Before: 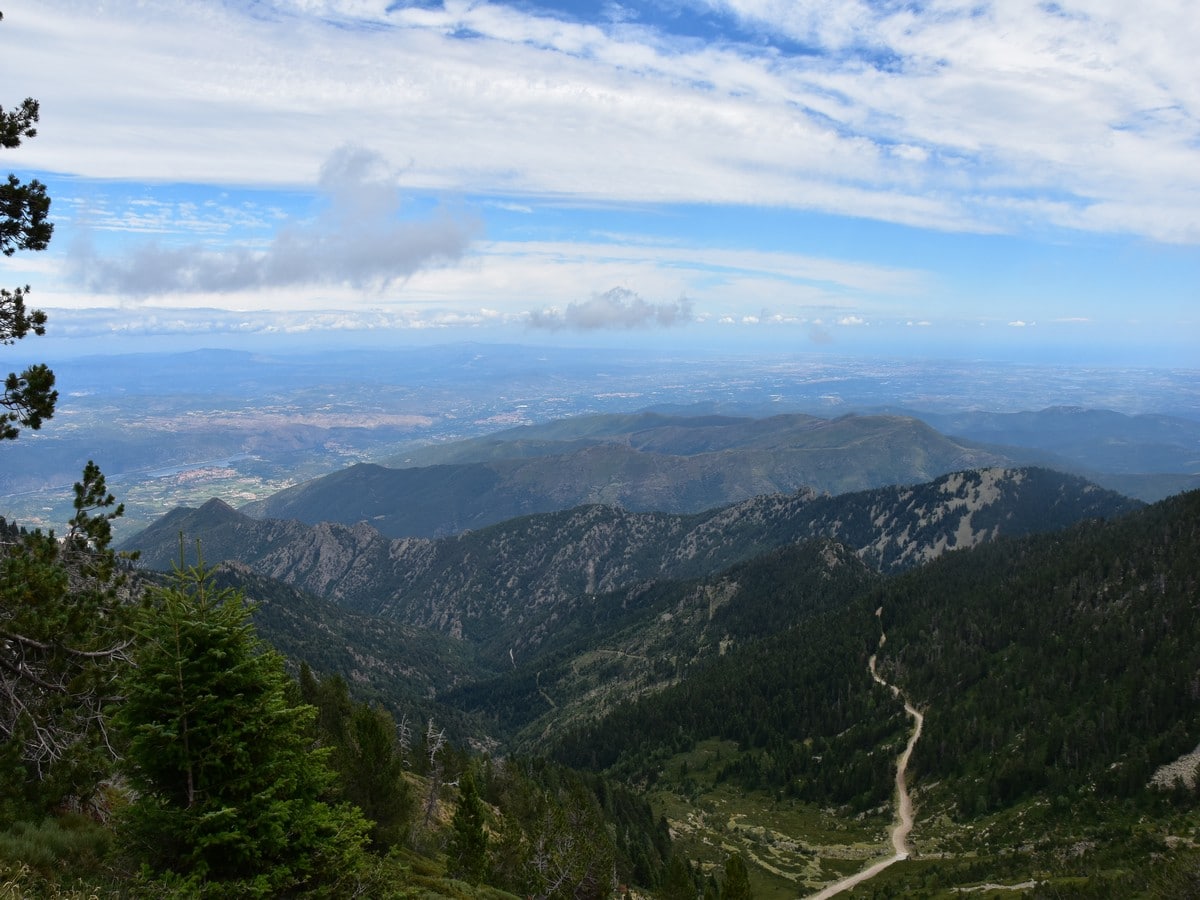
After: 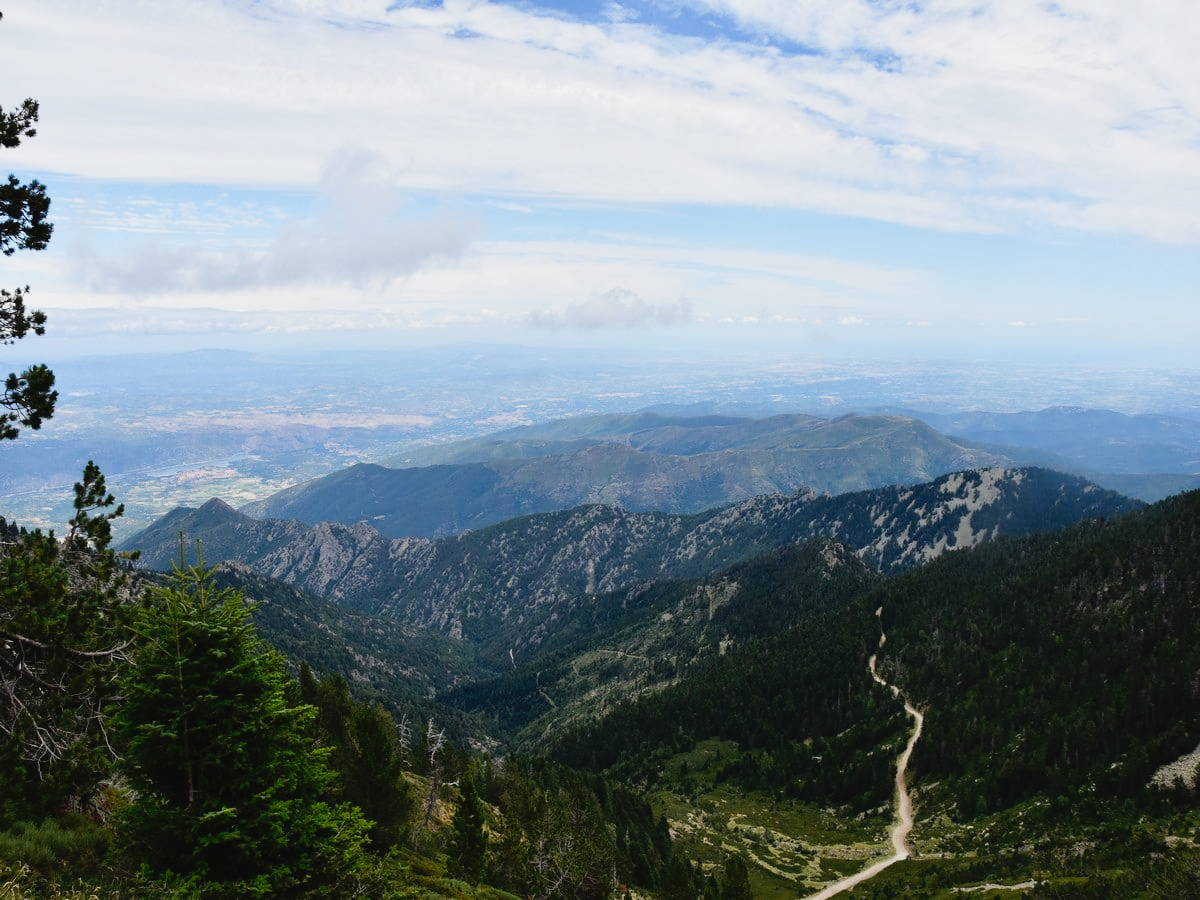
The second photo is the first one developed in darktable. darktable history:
tone curve: curves: ch0 [(0, 0.023) (0.113, 0.081) (0.204, 0.197) (0.498, 0.608) (0.709, 0.819) (0.984, 0.961)]; ch1 [(0, 0) (0.172, 0.123) (0.317, 0.272) (0.414, 0.382) (0.476, 0.479) (0.505, 0.501) (0.528, 0.54) (0.618, 0.647) (0.709, 0.764) (1, 1)]; ch2 [(0, 0) (0.411, 0.424) (0.492, 0.502) (0.521, 0.521) (0.55, 0.576) (0.686, 0.638) (1, 1)], preserve colors none
